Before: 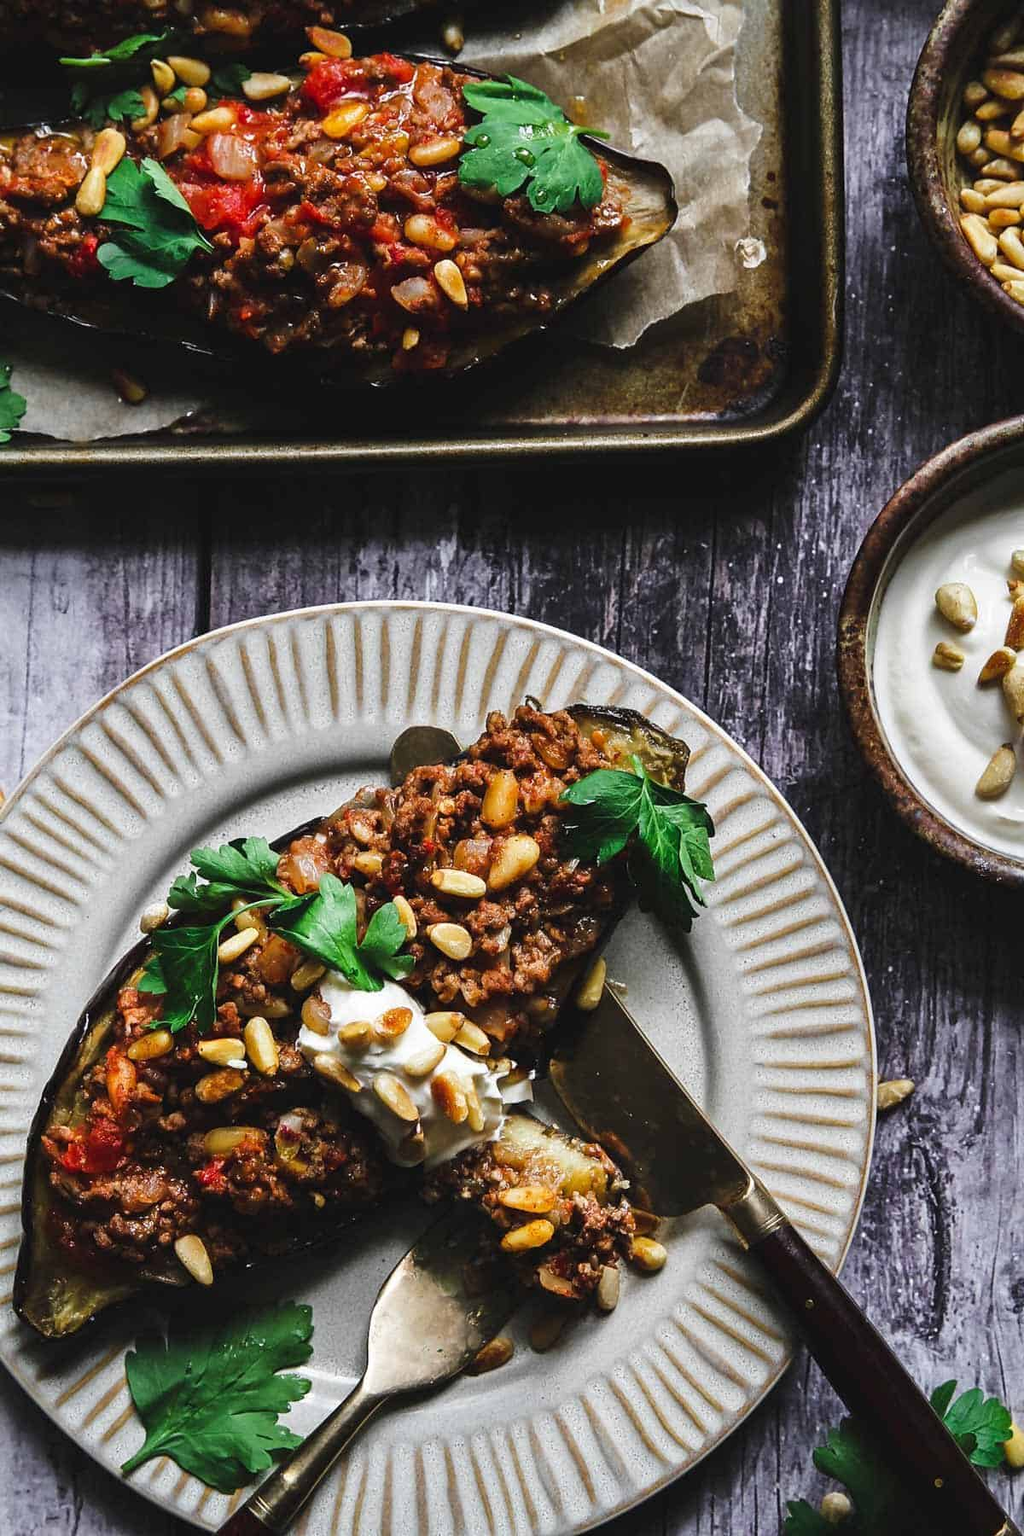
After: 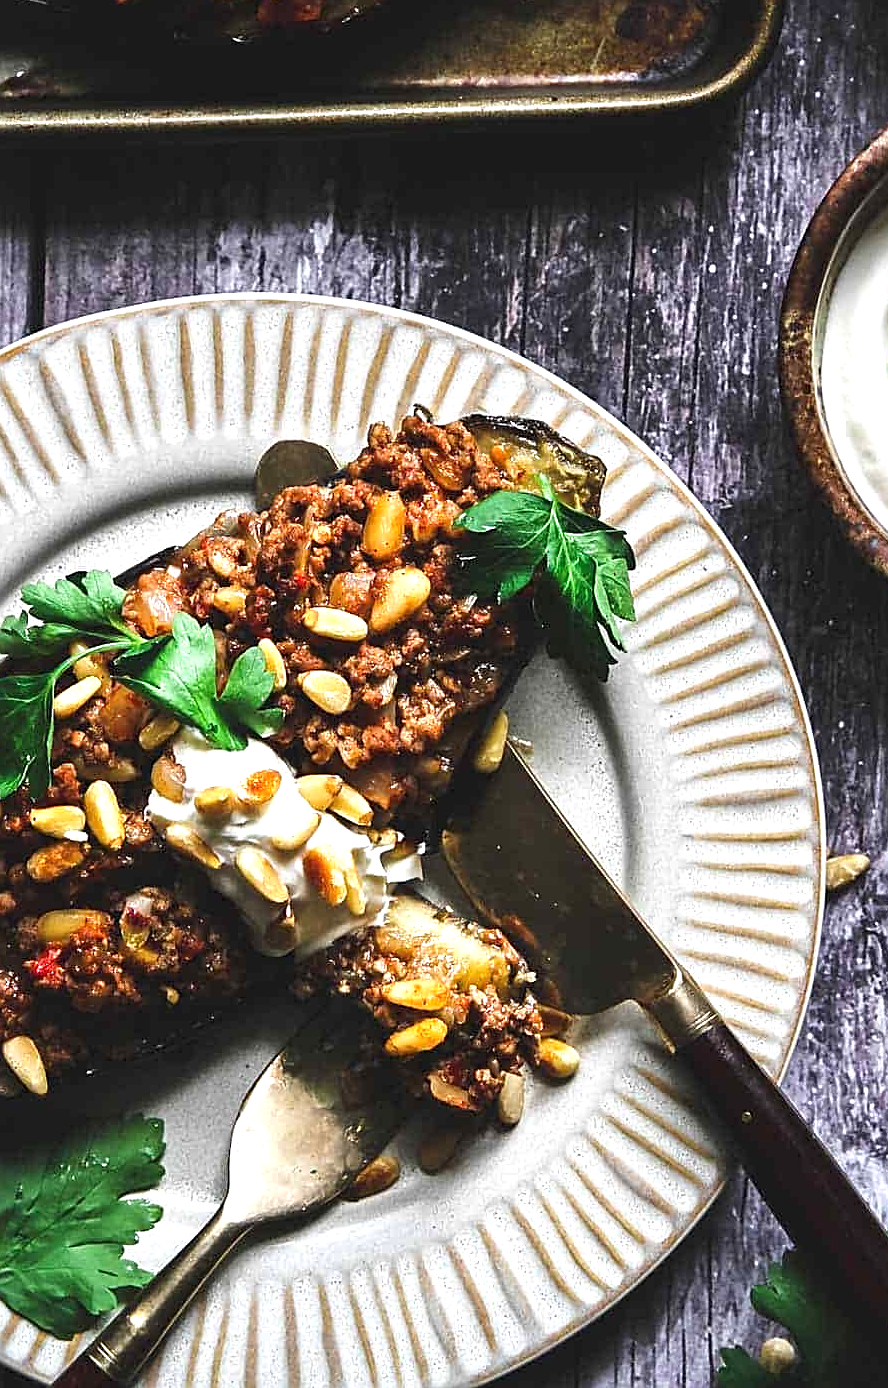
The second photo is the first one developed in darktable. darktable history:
white balance: emerald 1
crop: left 16.871%, top 22.857%, right 9.116%
exposure: black level correction 0, exposure 0.7 EV, compensate exposure bias true, compensate highlight preservation false
sharpen: on, module defaults
